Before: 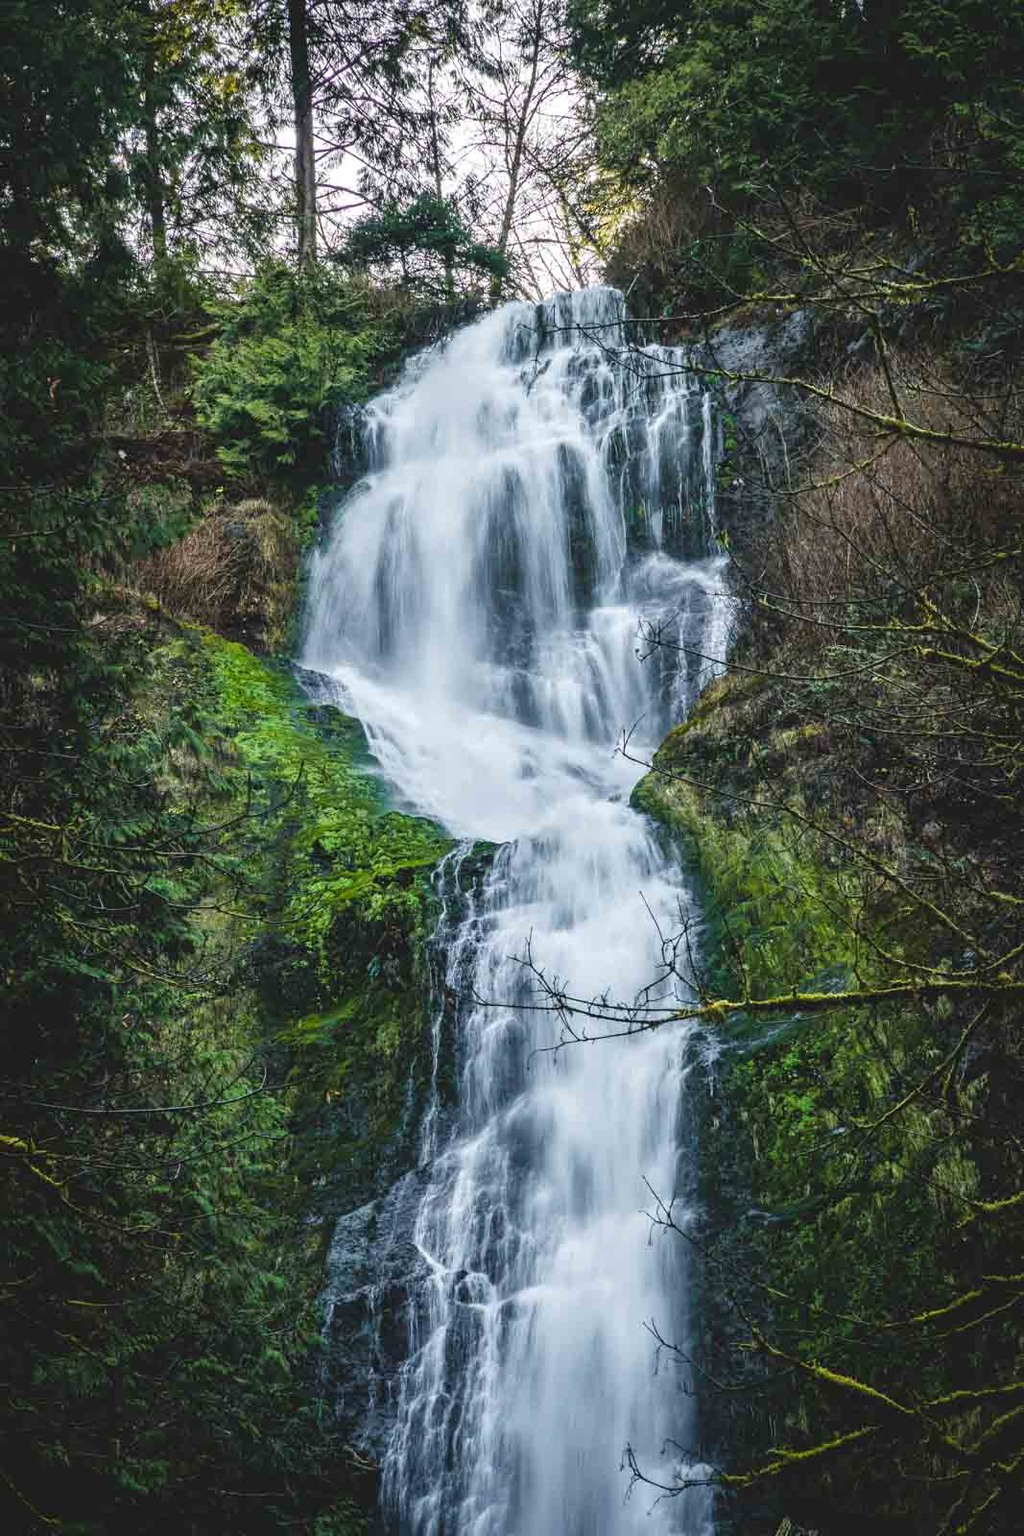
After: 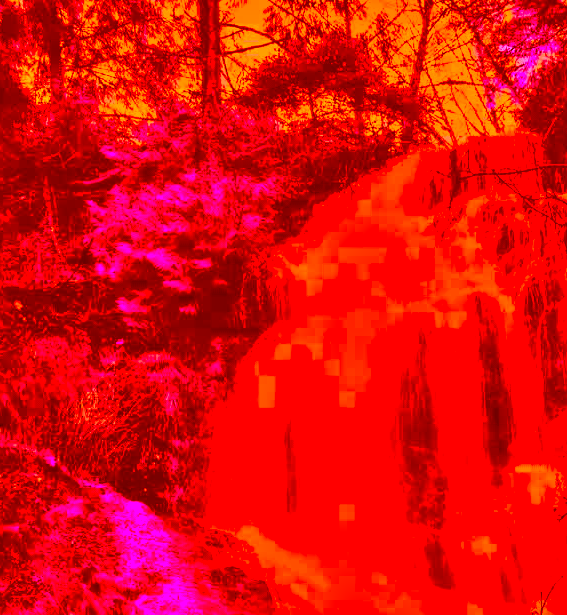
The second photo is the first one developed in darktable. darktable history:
crop: left 10.278%, top 10.516%, right 36.572%, bottom 51.036%
haze removal: strength -0.038, compatibility mode true, adaptive false
shadows and highlights: low approximation 0.01, soften with gaussian
color correction: highlights a* -39.31, highlights b* -39.84, shadows a* -39.74, shadows b* -39.93, saturation -3
levels: black 0.059%
contrast equalizer: octaves 7, y [[0.6 ×6], [0.55 ×6], [0 ×6], [0 ×6], [0 ×6]]
contrast brightness saturation: contrast 0.283
